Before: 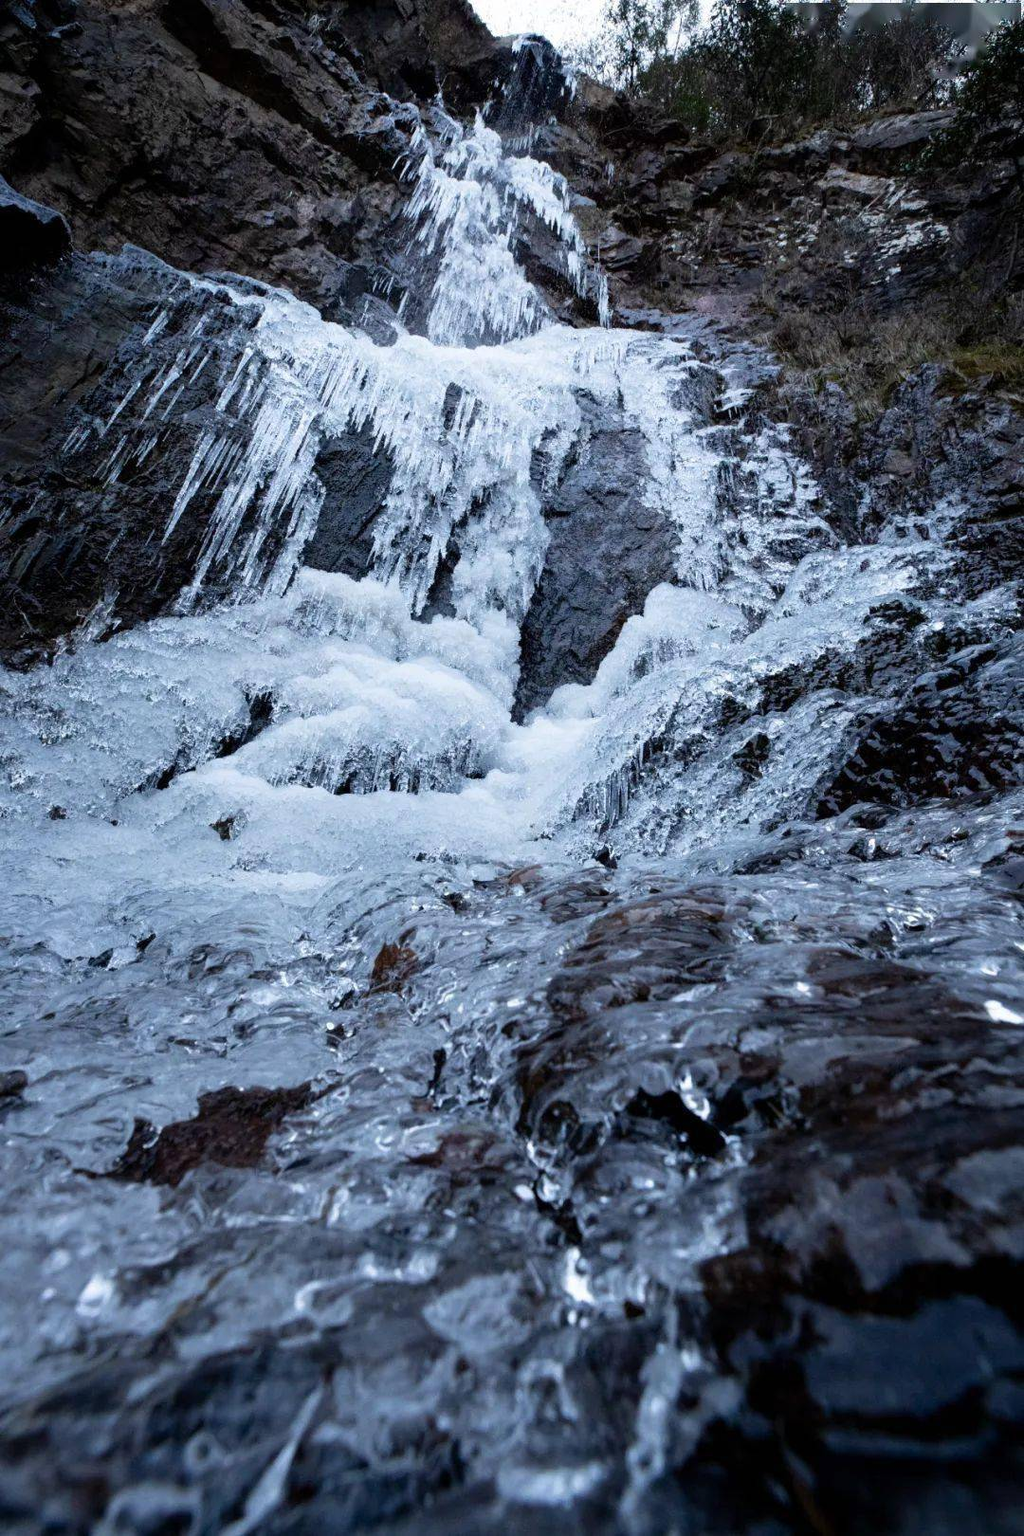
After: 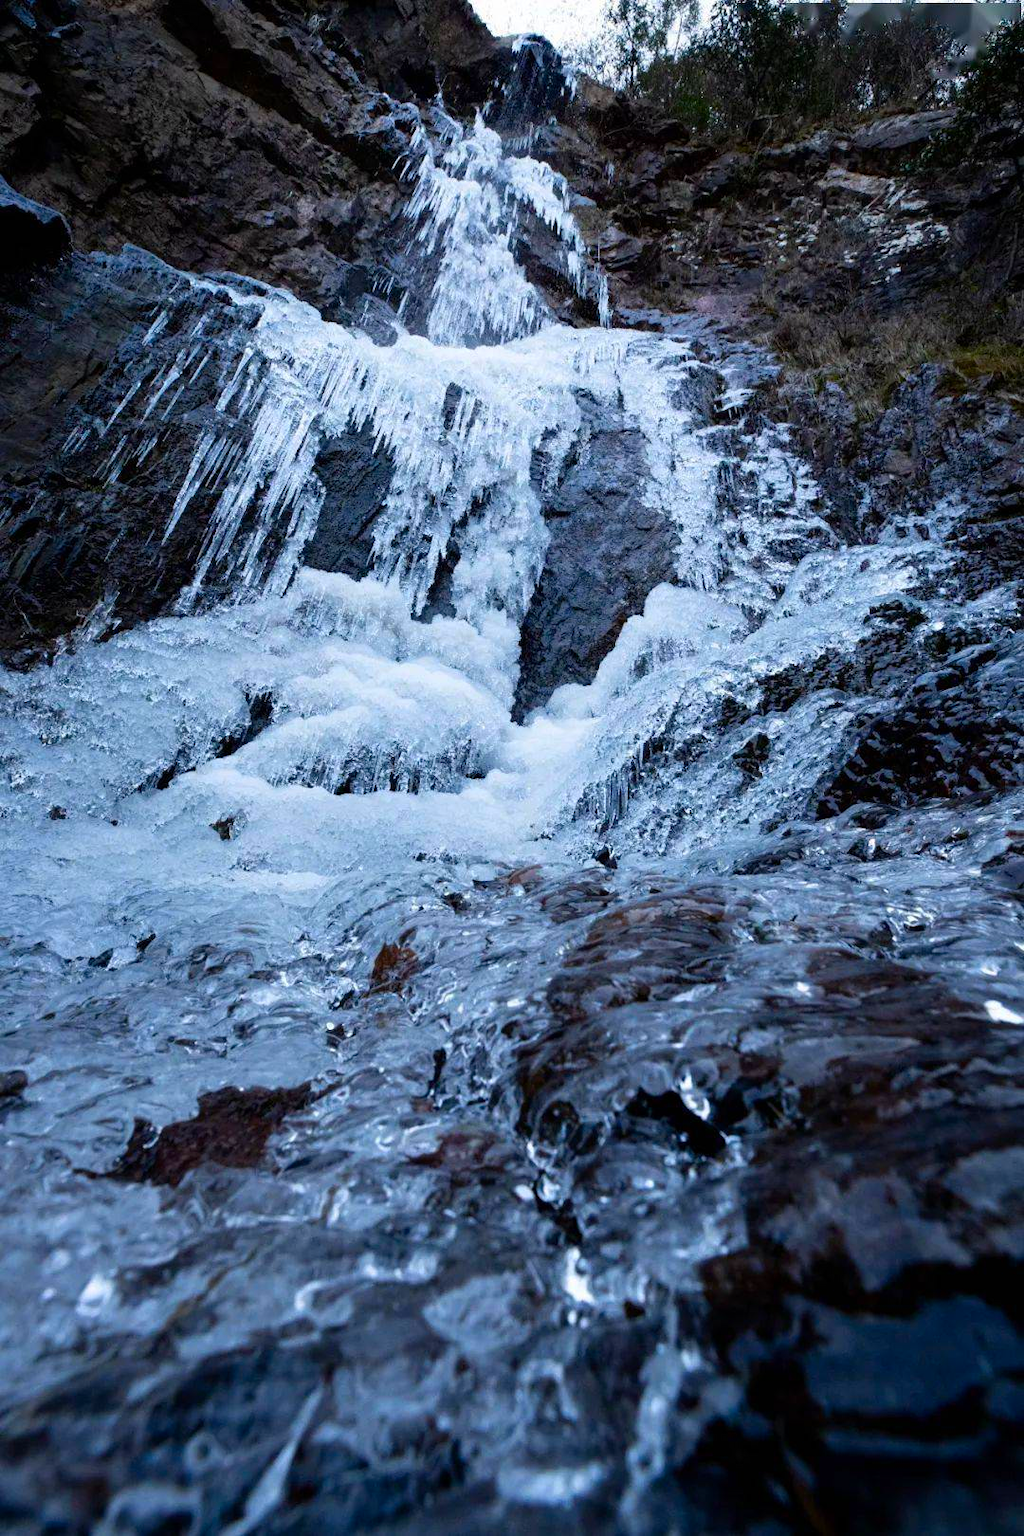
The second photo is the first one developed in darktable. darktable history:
contrast brightness saturation: brightness -0.026, saturation 0.35
